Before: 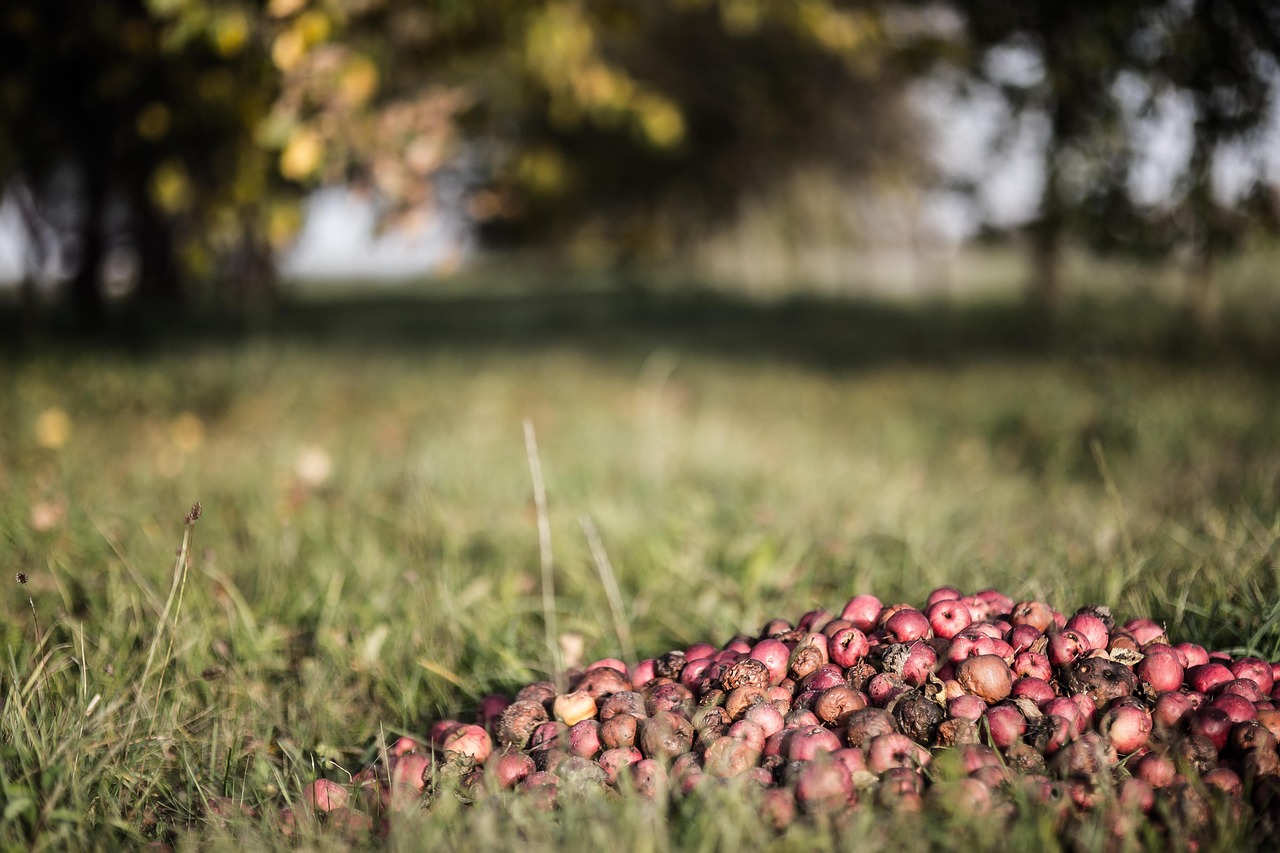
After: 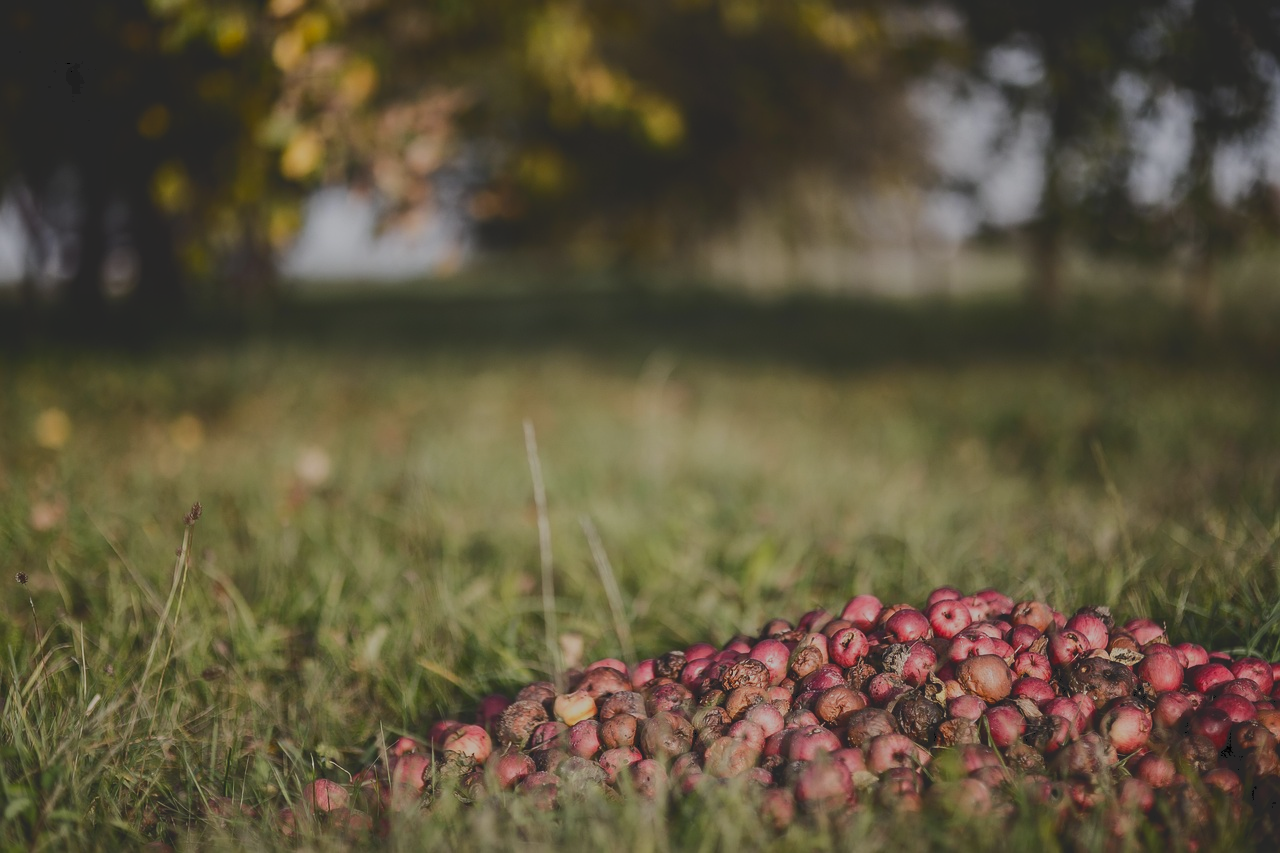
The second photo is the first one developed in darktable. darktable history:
exposure: exposure -0.552 EV, compensate exposure bias true, compensate highlight preservation false
tone curve: curves: ch0 [(0, 0) (0.003, 0.149) (0.011, 0.152) (0.025, 0.154) (0.044, 0.164) (0.069, 0.179) (0.1, 0.194) (0.136, 0.211) (0.177, 0.232) (0.224, 0.258) (0.277, 0.289) (0.335, 0.326) (0.399, 0.371) (0.468, 0.438) (0.543, 0.504) (0.623, 0.569) (0.709, 0.642) (0.801, 0.716) (0.898, 0.775) (1, 1)], color space Lab, independent channels, preserve colors none
